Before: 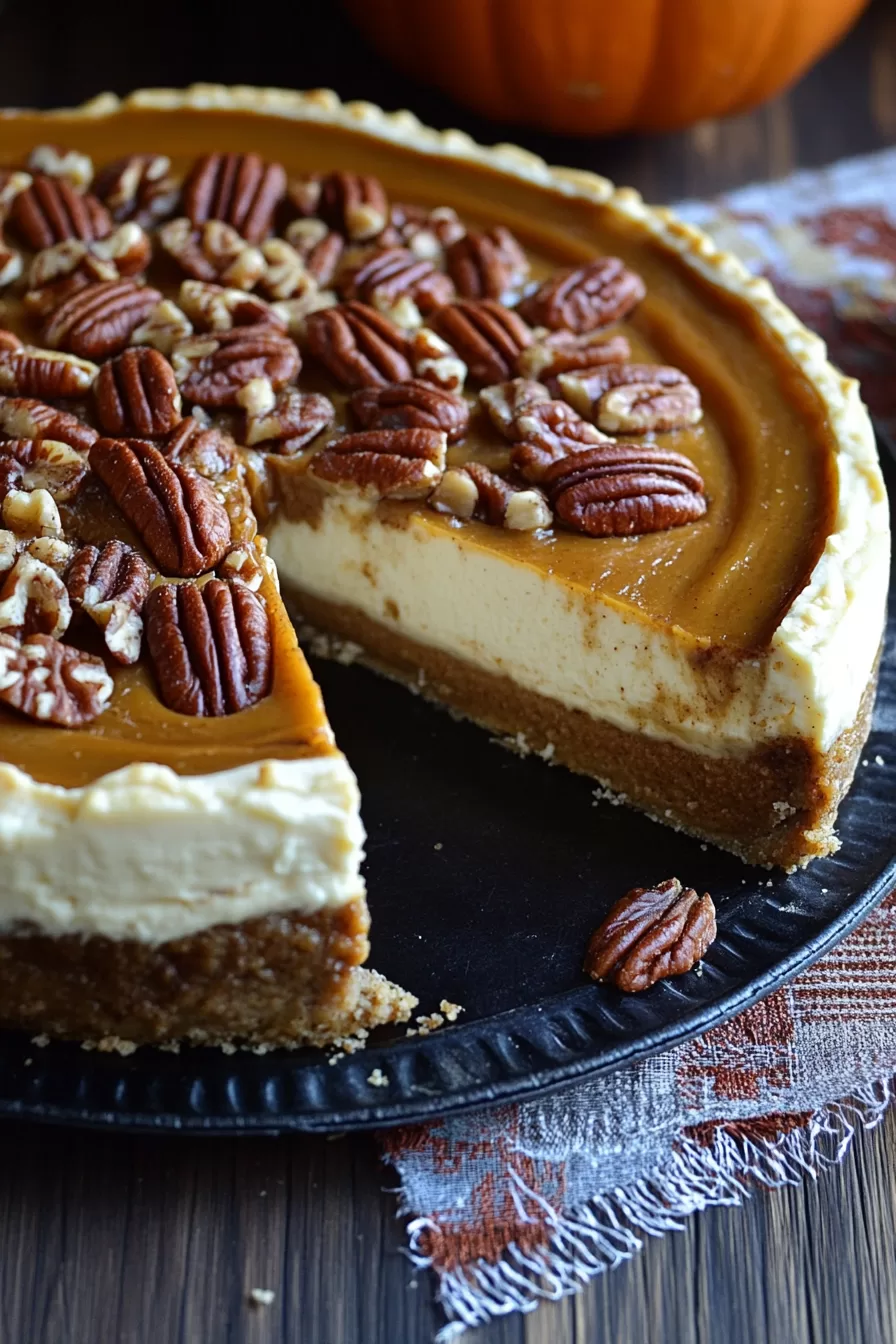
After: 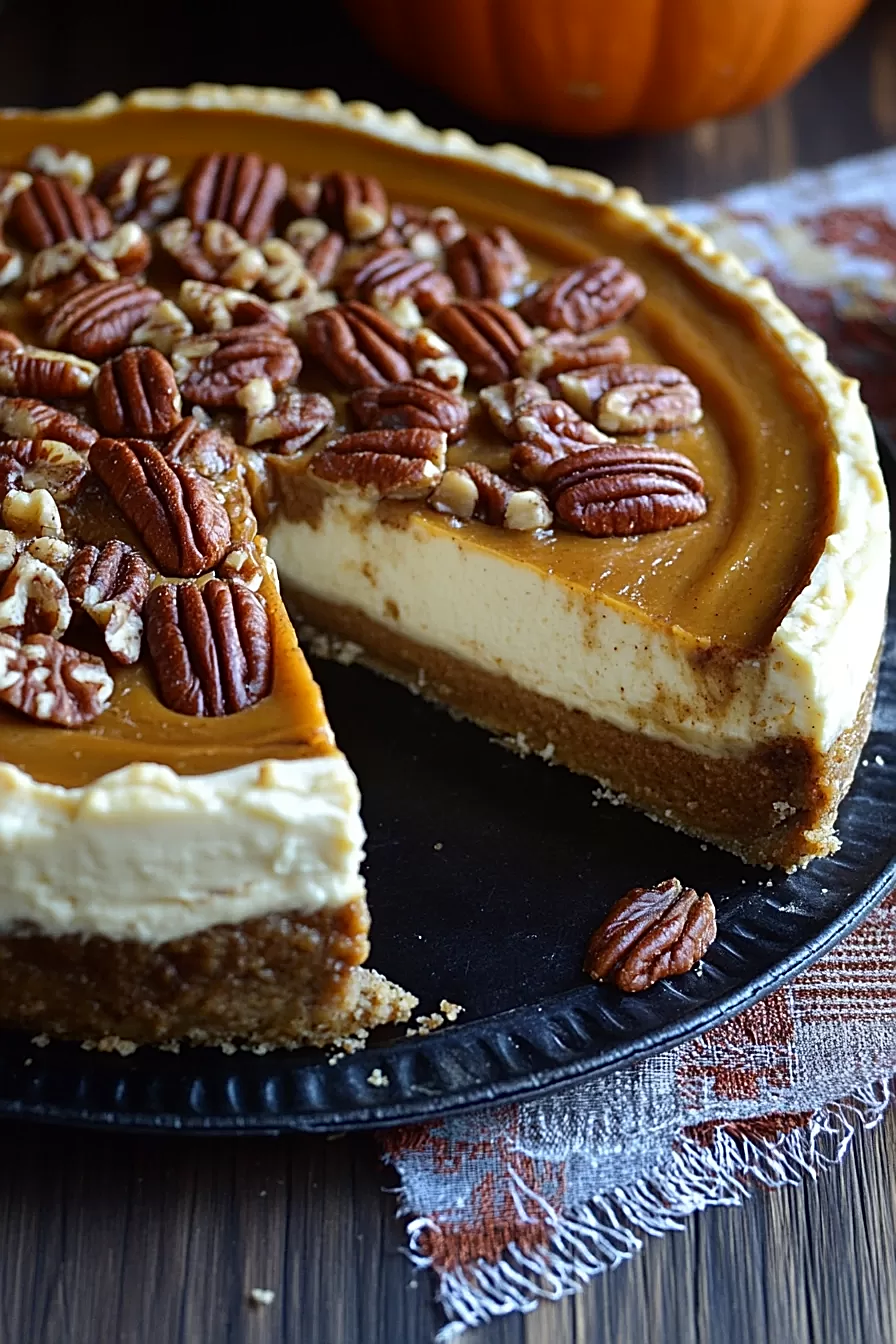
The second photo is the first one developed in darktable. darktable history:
sharpen: on, module defaults
shadows and highlights: shadows -24.3, highlights 49.39, soften with gaussian
